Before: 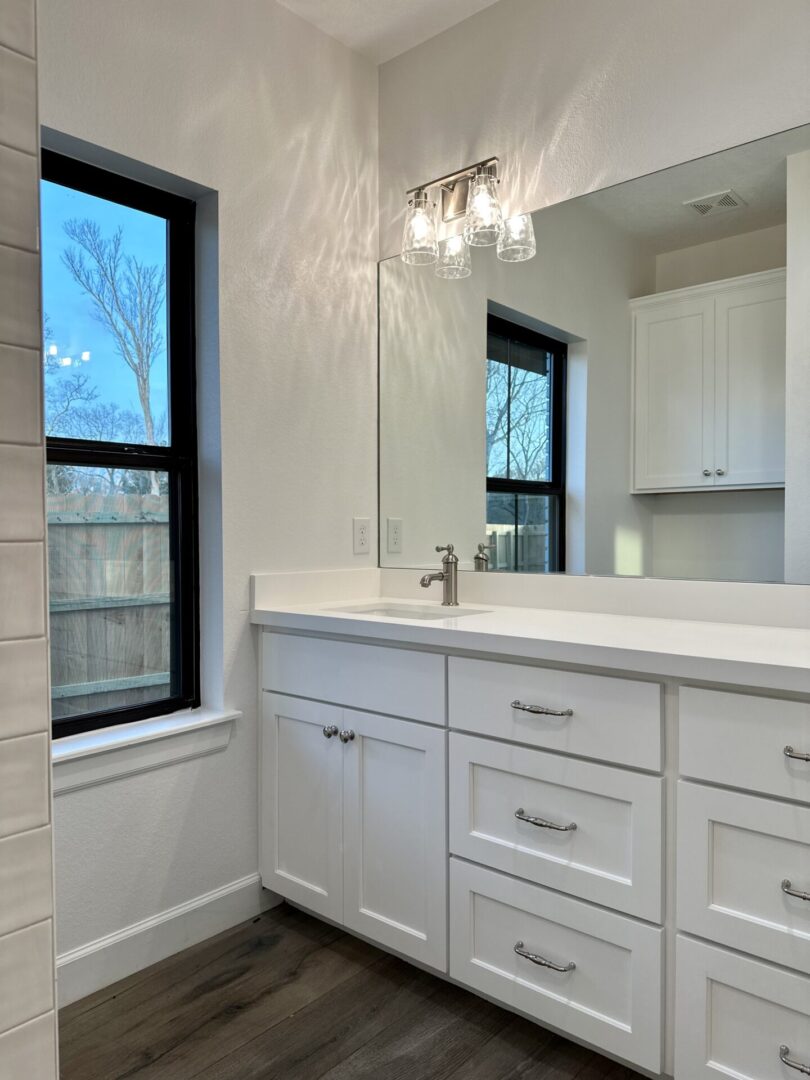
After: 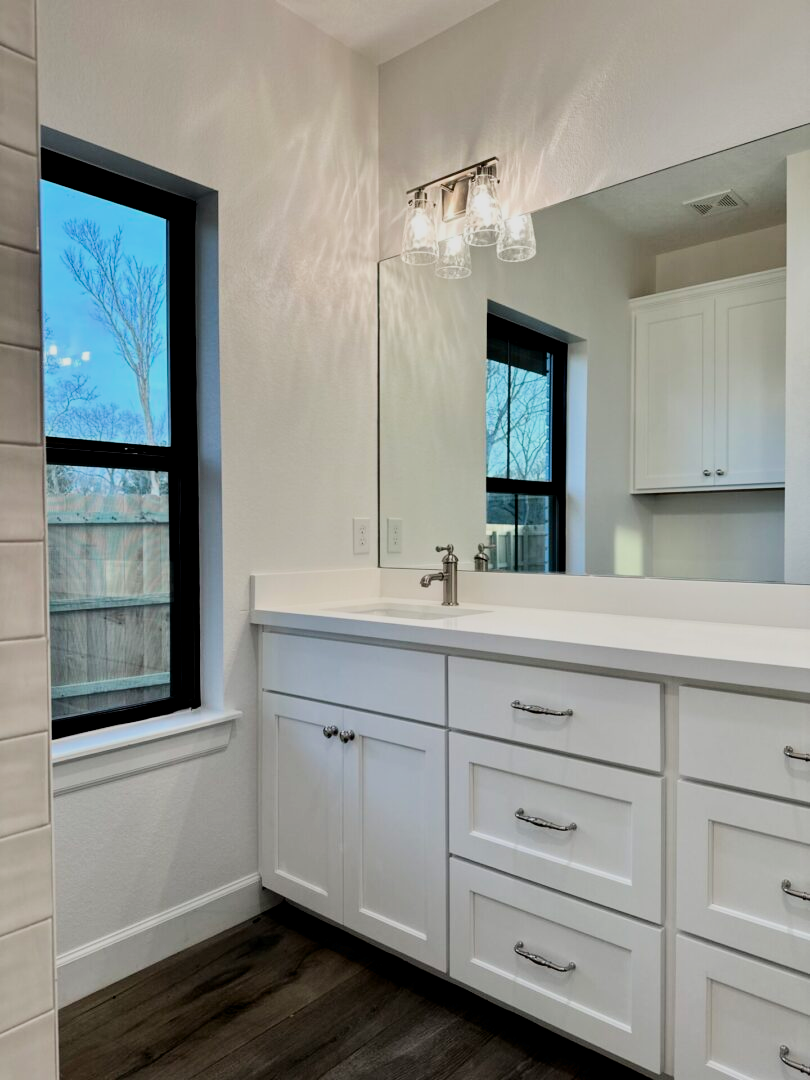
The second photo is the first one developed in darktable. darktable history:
exposure: black level correction 0.01, exposure 0.011 EV, compensate highlight preservation false
filmic rgb: black relative exposure -7.5 EV, white relative exposure 5 EV, hardness 3.31, contrast 1.3, contrast in shadows safe
